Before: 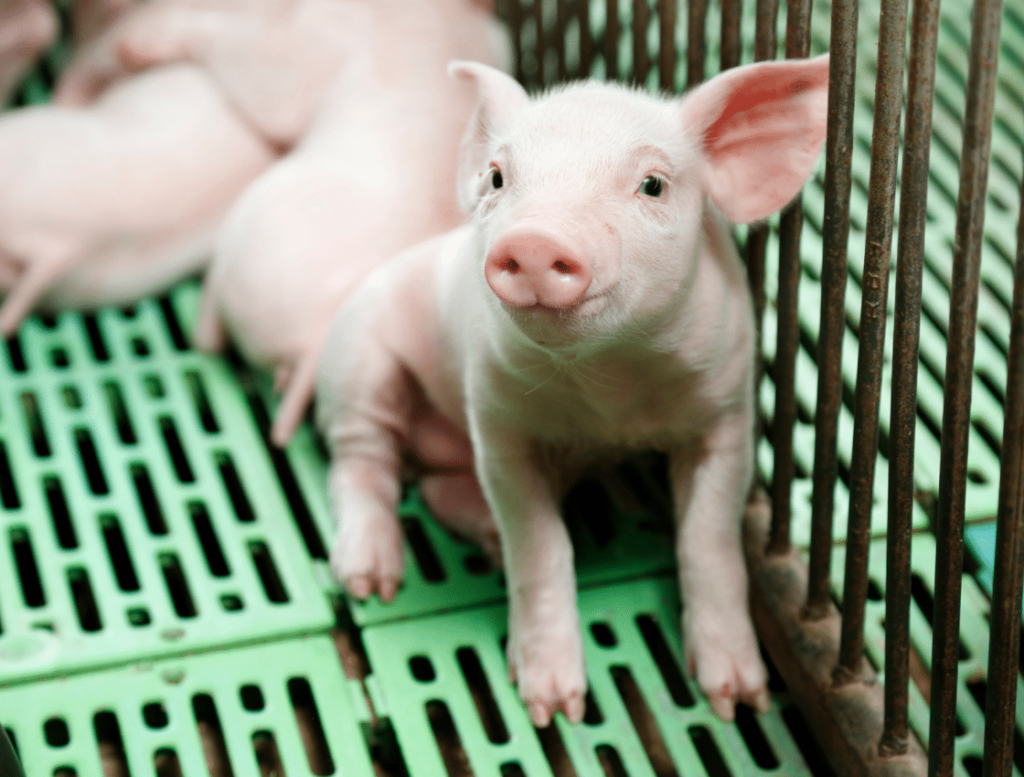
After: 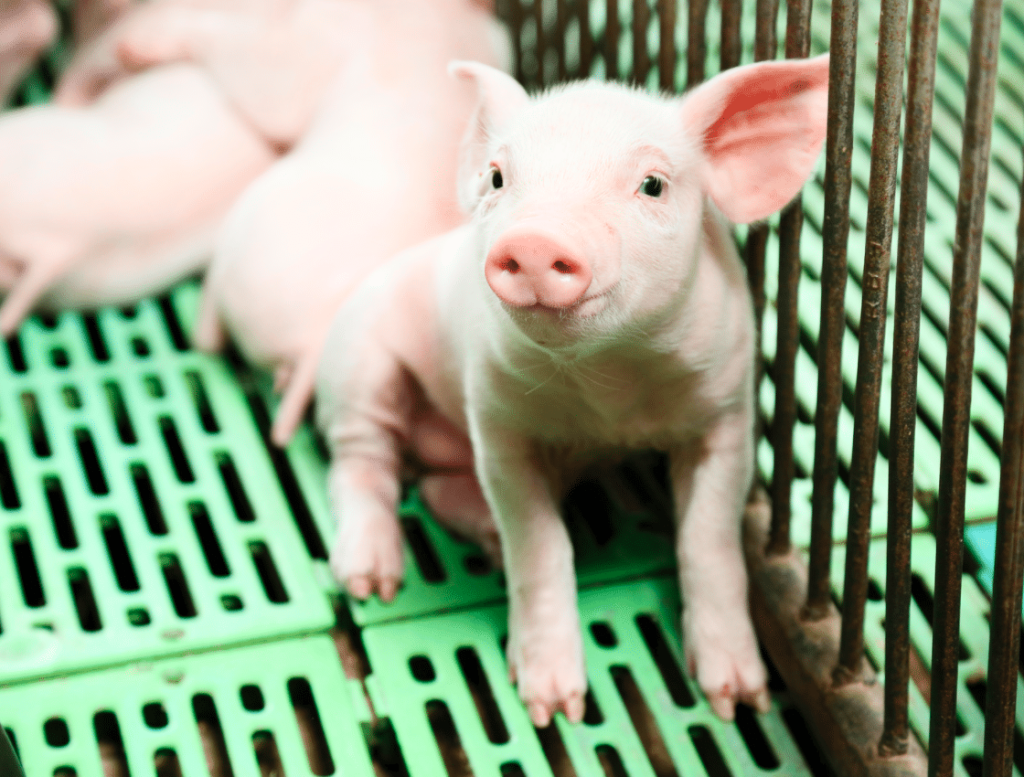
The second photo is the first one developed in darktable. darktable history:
contrast brightness saturation: contrast 0.199, brightness 0.165, saturation 0.222
